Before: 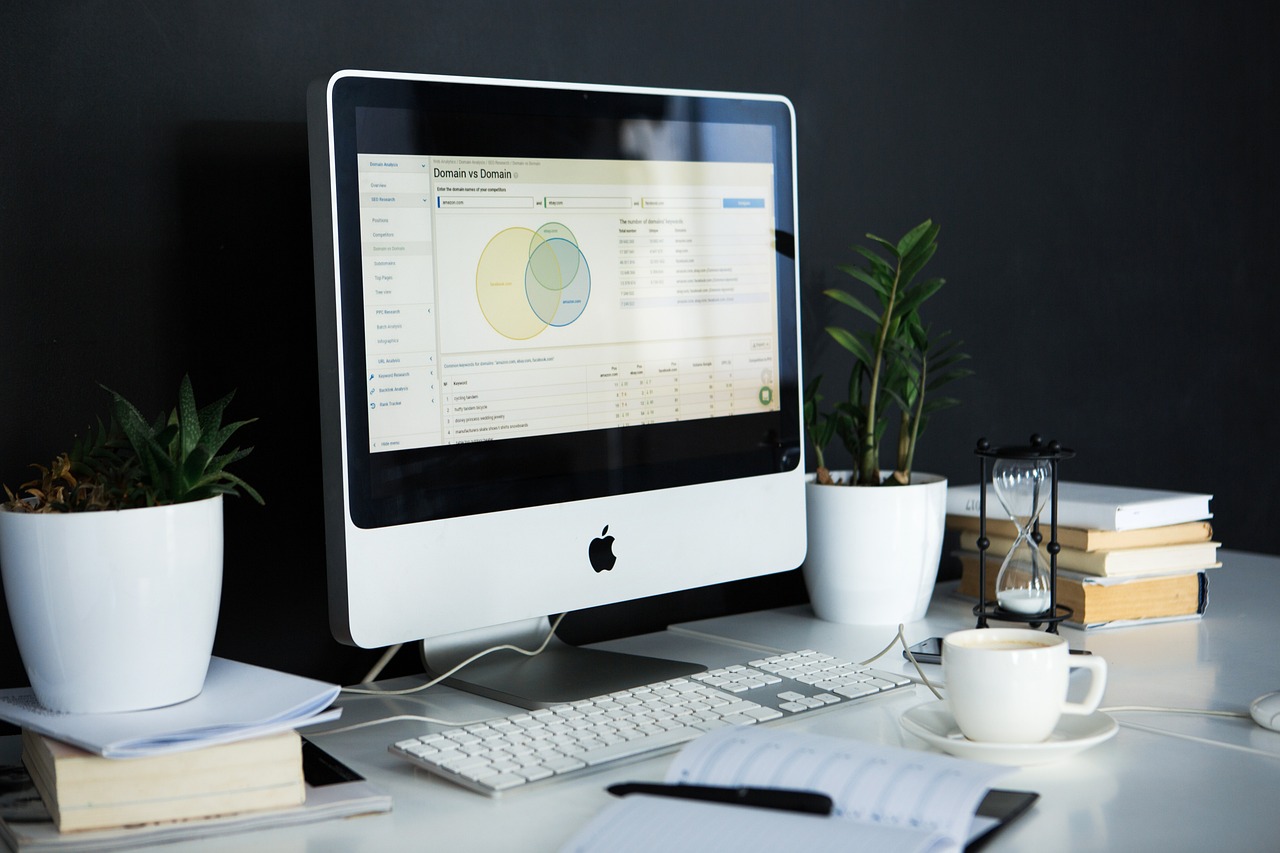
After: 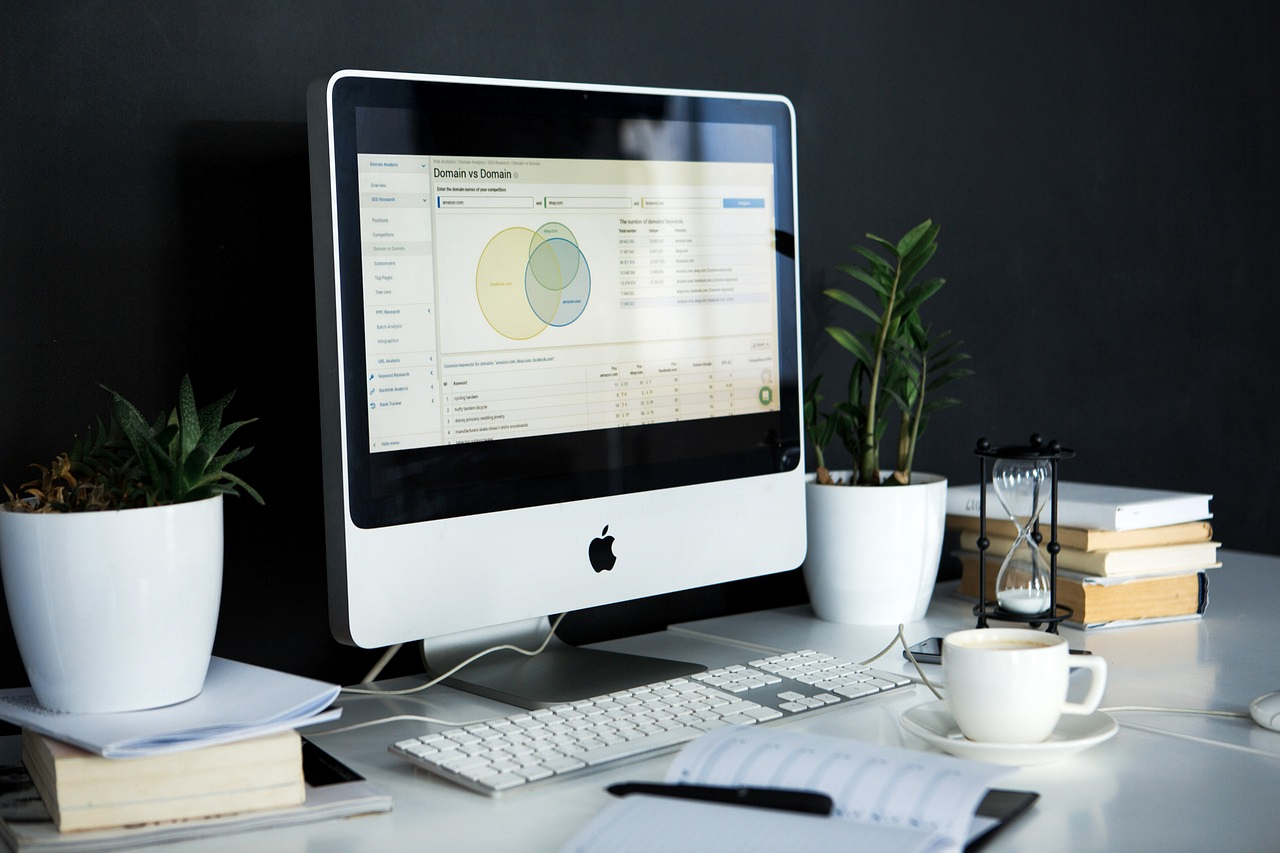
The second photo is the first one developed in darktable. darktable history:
local contrast: mode bilateral grid, contrast 24, coarseness 50, detail 124%, midtone range 0.2
